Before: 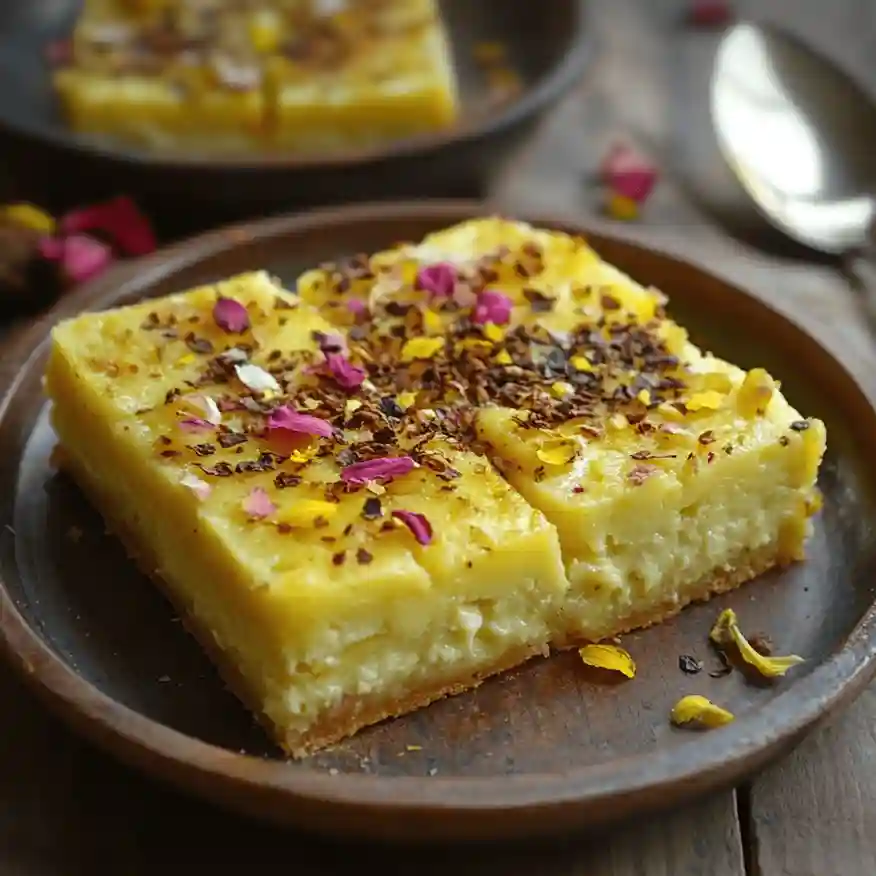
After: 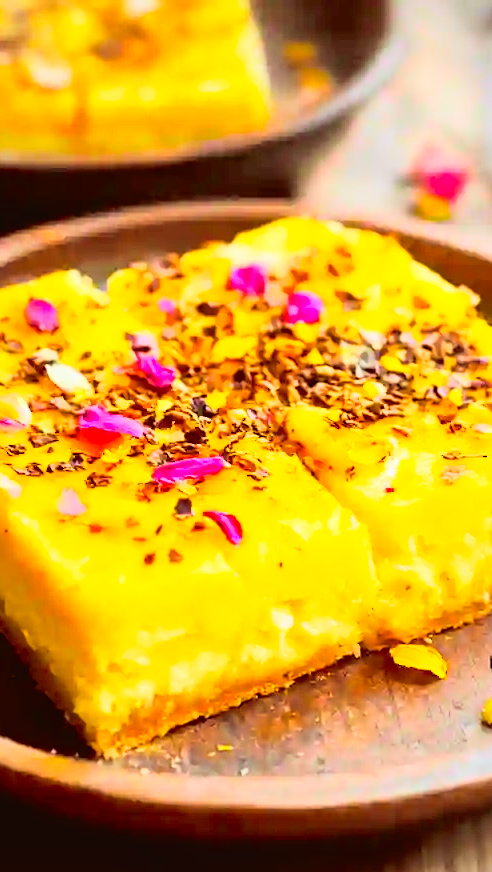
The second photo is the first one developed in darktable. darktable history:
color balance: mode lift, gamma, gain (sRGB), lift [1, 0.99, 1.01, 0.992], gamma [1, 1.037, 0.974, 0.963]
exposure: black level correction 0, exposure 1.3 EV, compensate highlight preservation false
crop: left 21.674%, right 22.086%
contrast brightness saturation: contrast 0.03, brightness -0.04
shadows and highlights: on, module defaults
tone curve: curves: ch0 [(0, 0.013) (0.036, 0.035) (0.274, 0.288) (0.504, 0.536) (0.844, 0.84) (1, 0.97)]; ch1 [(0, 0) (0.389, 0.403) (0.462, 0.48) (0.499, 0.5) (0.522, 0.534) (0.567, 0.588) (0.626, 0.645) (0.749, 0.781) (1, 1)]; ch2 [(0, 0) (0.457, 0.486) (0.5, 0.501) (0.533, 0.539) (0.599, 0.6) (0.704, 0.732) (1, 1)], color space Lab, independent channels, preserve colors none
rgb curve: curves: ch0 [(0, 0) (0.21, 0.15) (0.24, 0.21) (0.5, 0.75) (0.75, 0.96) (0.89, 0.99) (1, 1)]; ch1 [(0, 0.02) (0.21, 0.13) (0.25, 0.2) (0.5, 0.67) (0.75, 0.9) (0.89, 0.97) (1, 1)]; ch2 [(0, 0.02) (0.21, 0.13) (0.25, 0.2) (0.5, 0.67) (0.75, 0.9) (0.89, 0.97) (1, 1)], compensate middle gray true
rgb levels: mode RGB, independent channels, levels [[0, 0.5, 1], [0, 0.521, 1], [0, 0.536, 1]]
